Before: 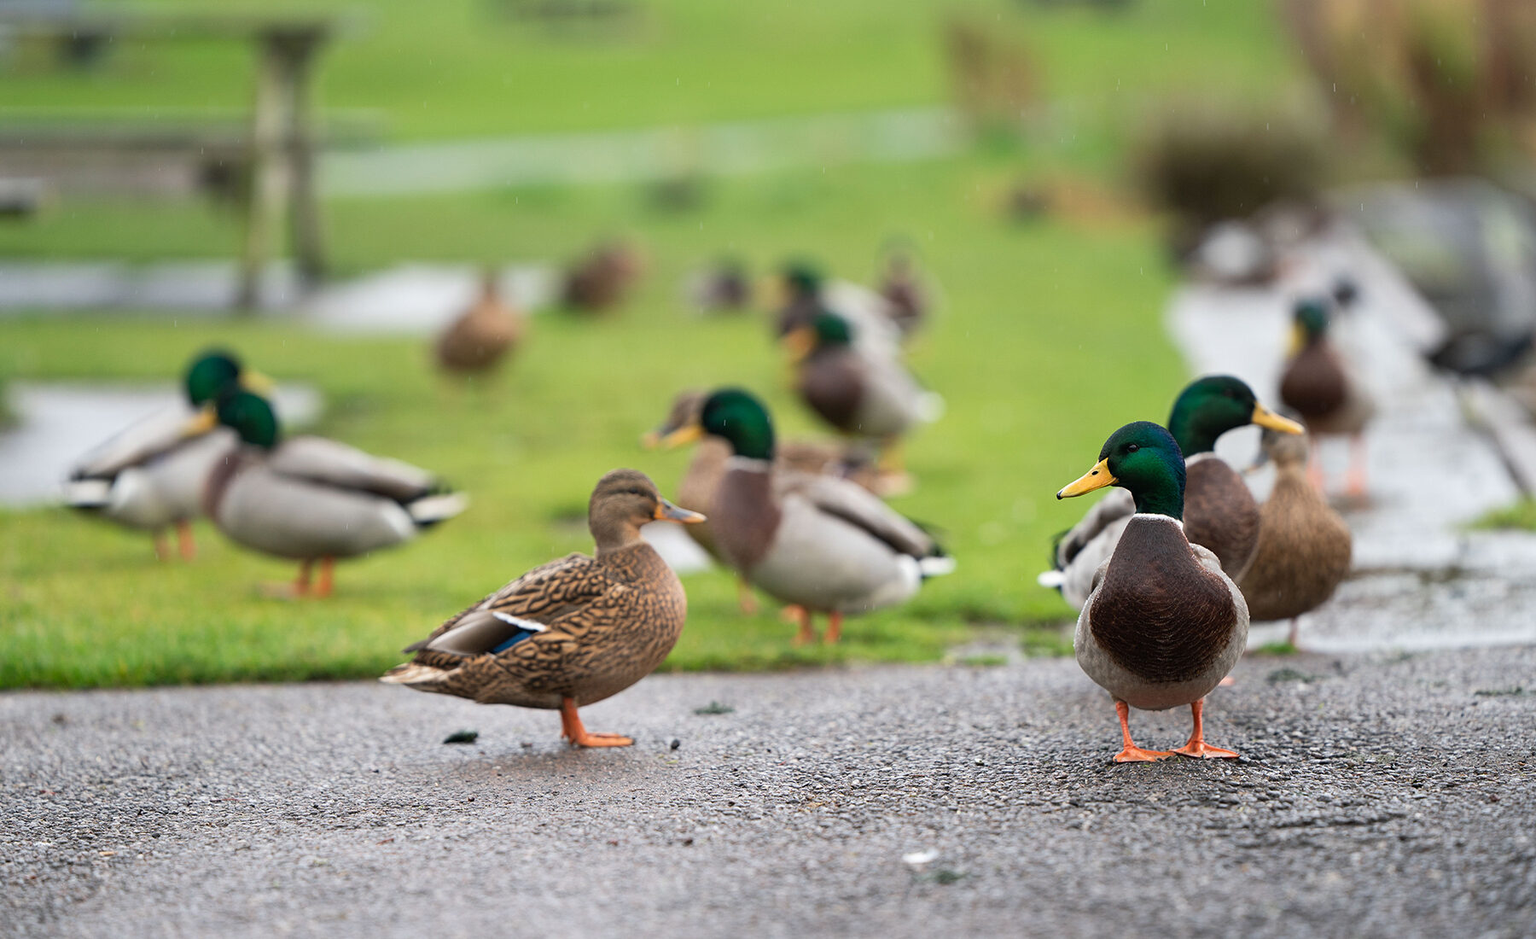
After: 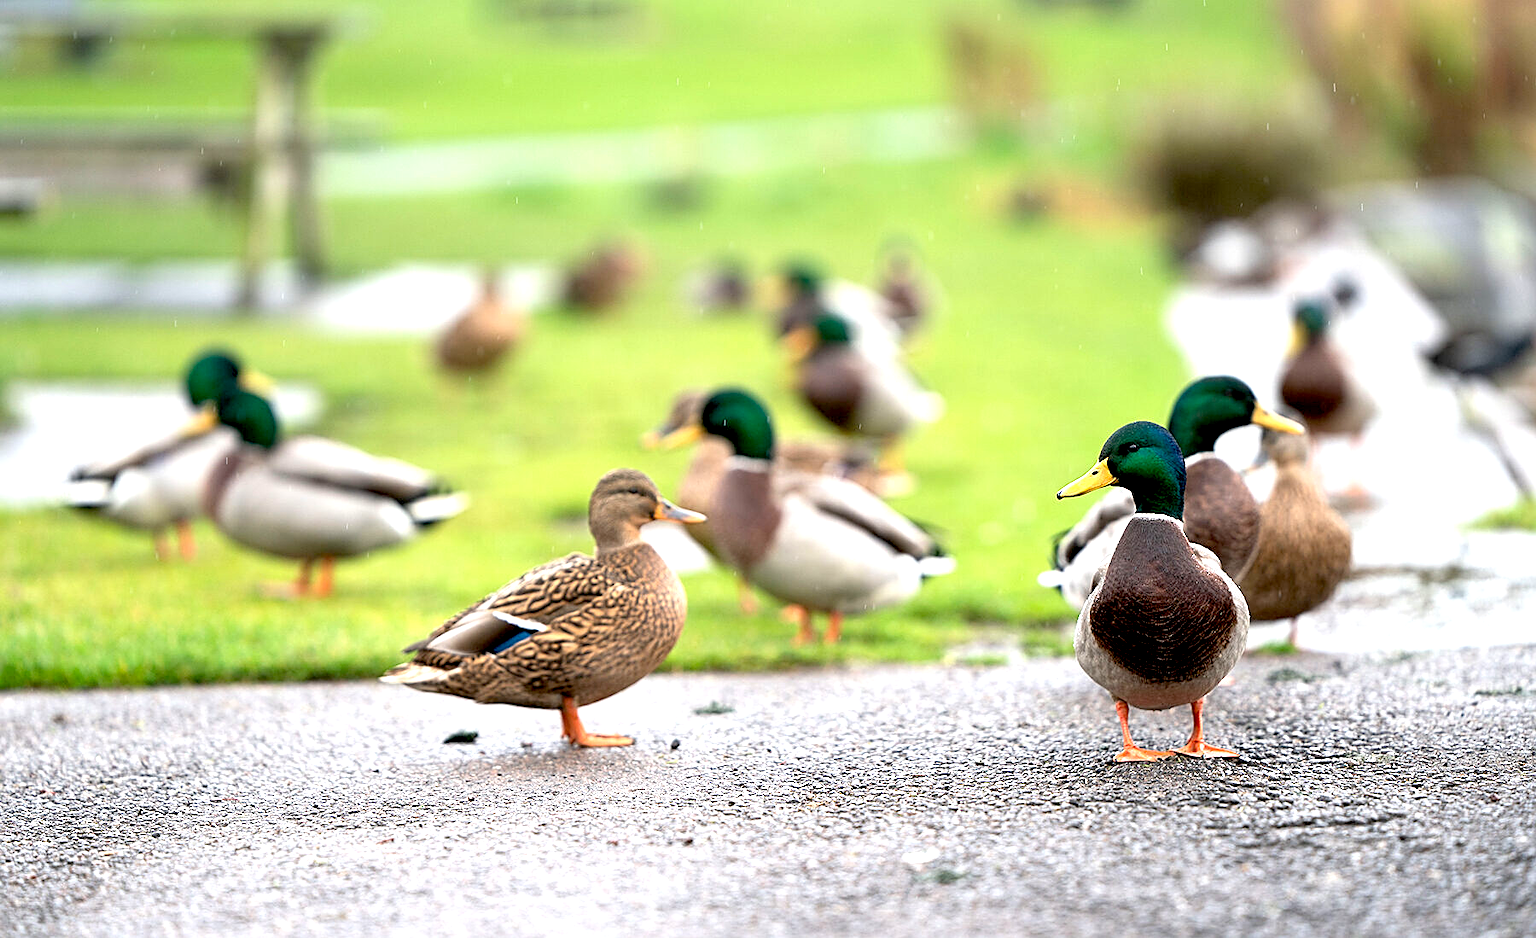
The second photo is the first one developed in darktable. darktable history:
sharpen: on, module defaults
exposure: black level correction 0.01, exposure 1 EV, compensate highlight preservation false
